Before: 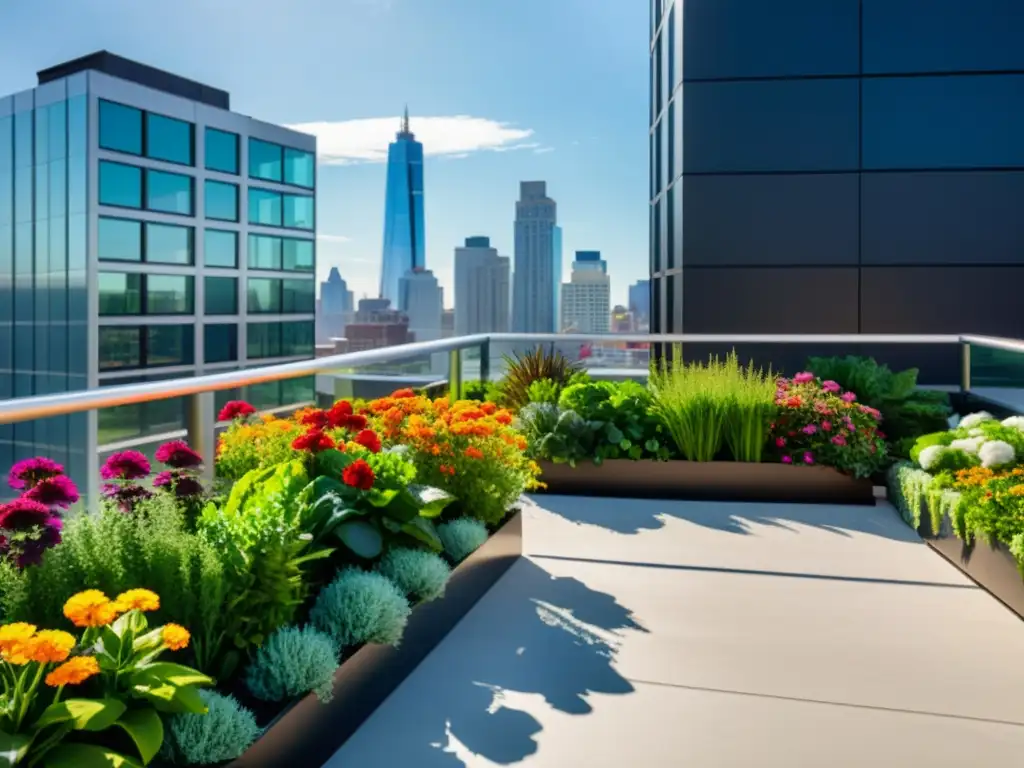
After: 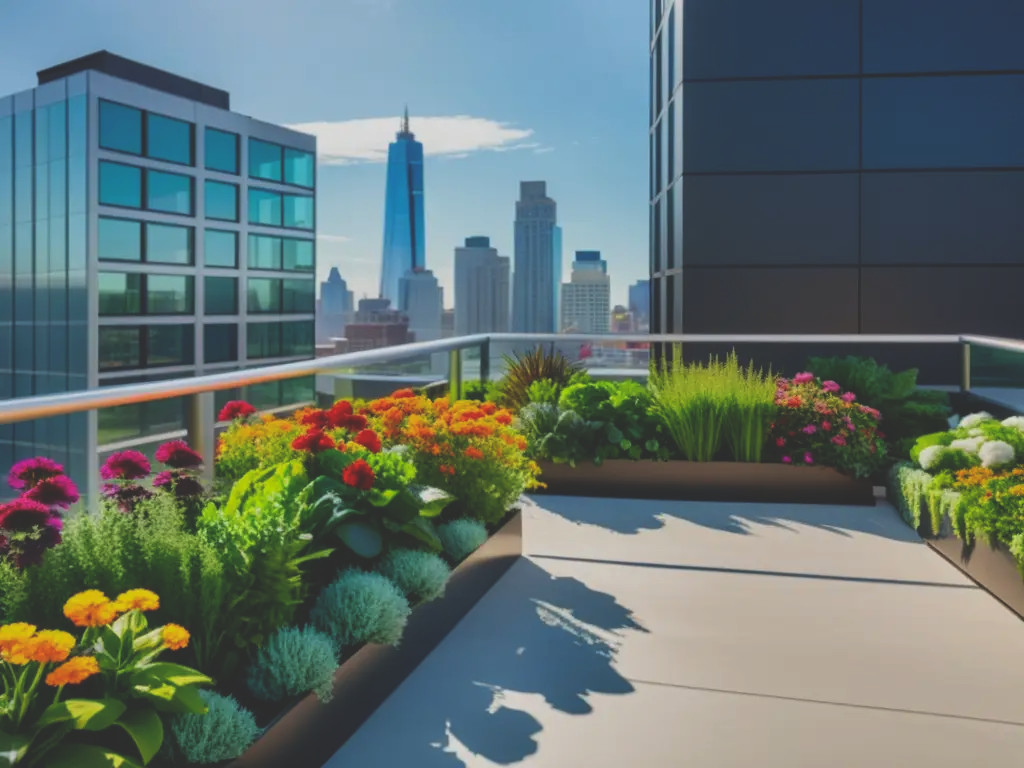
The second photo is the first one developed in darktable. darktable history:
exposure: black level correction -0.036, exposure -0.496 EV, compensate exposure bias true, compensate highlight preservation false
color balance rgb: perceptual saturation grading › global saturation 0.725%, global vibrance 20%
